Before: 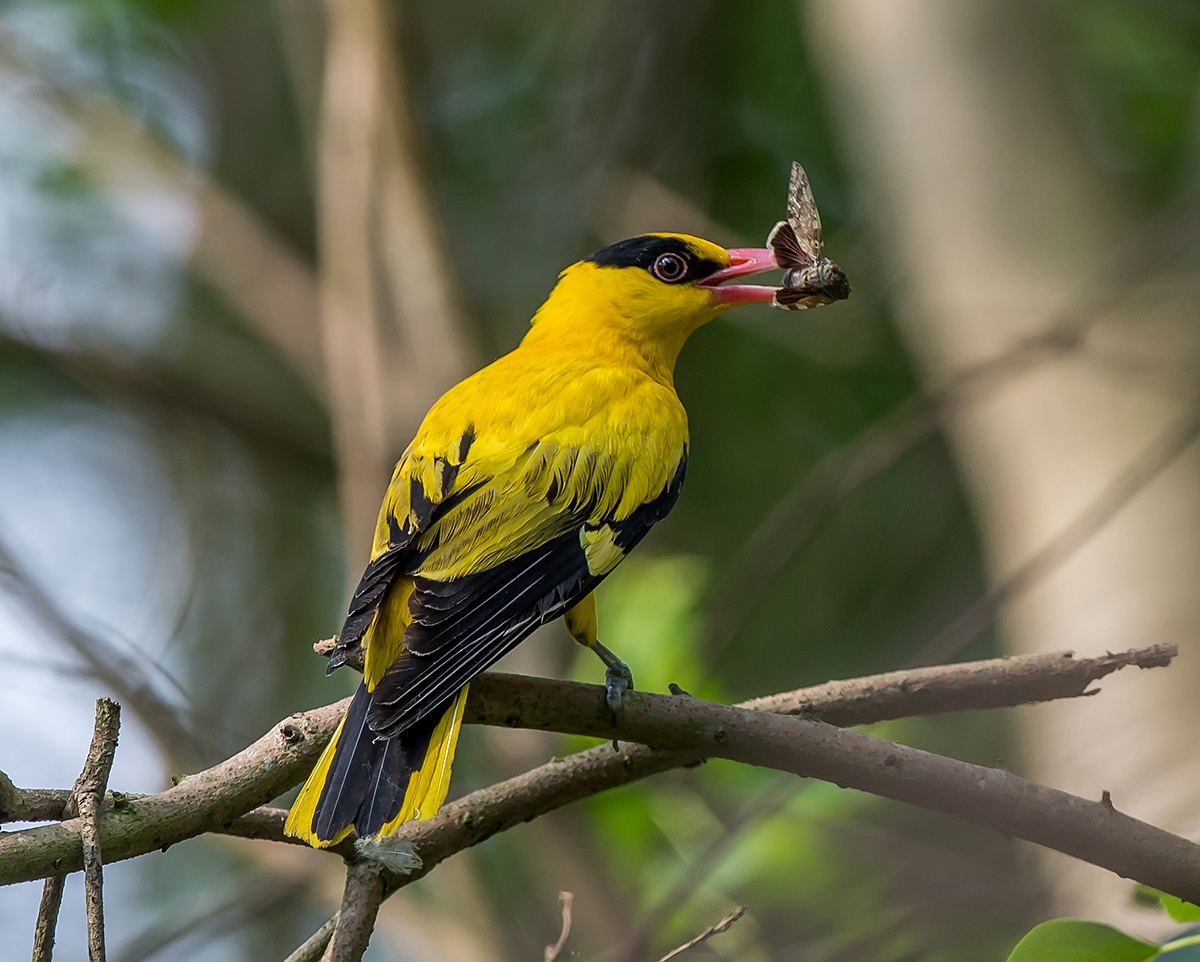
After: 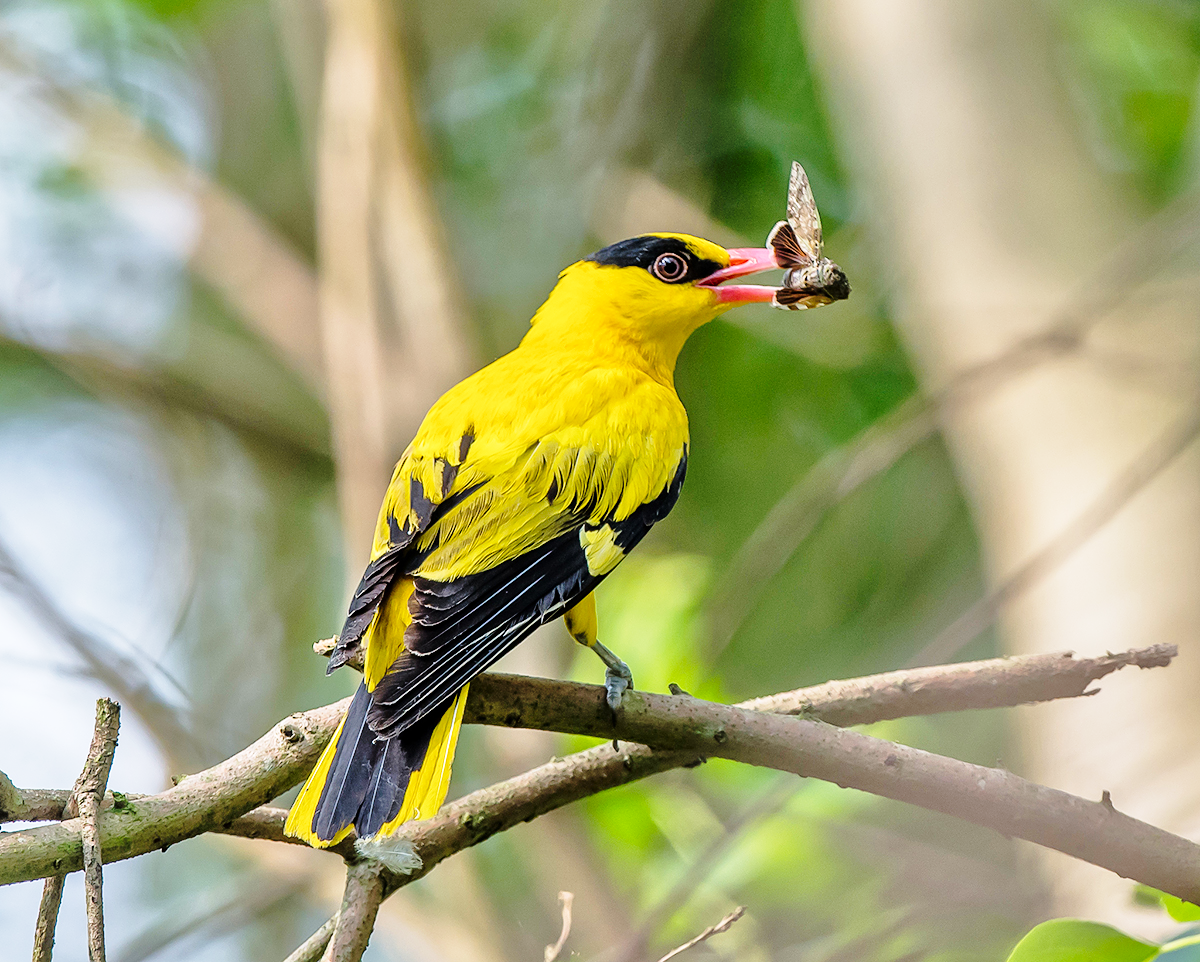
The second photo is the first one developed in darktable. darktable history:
tone equalizer: -7 EV 0.143 EV, -6 EV 0.581 EV, -5 EV 1.15 EV, -4 EV 1.34 EV, -3 EV 1.17 EV, -2 EV 0.6 EV, -1 EV 0.148 EV
base curve: curves: ch0 [(0, 0) (0.028, 0.03) (0.121, 0.232) (0.46, 0.748) (0.859, 0.968) (1, 1)], preserve colors none
